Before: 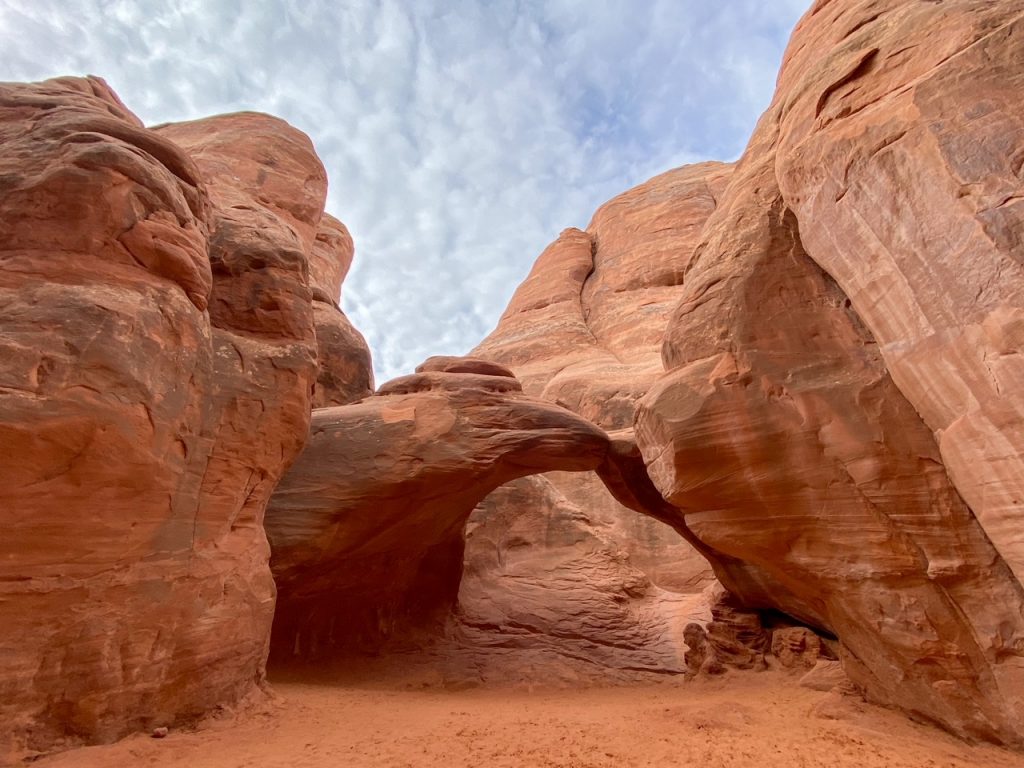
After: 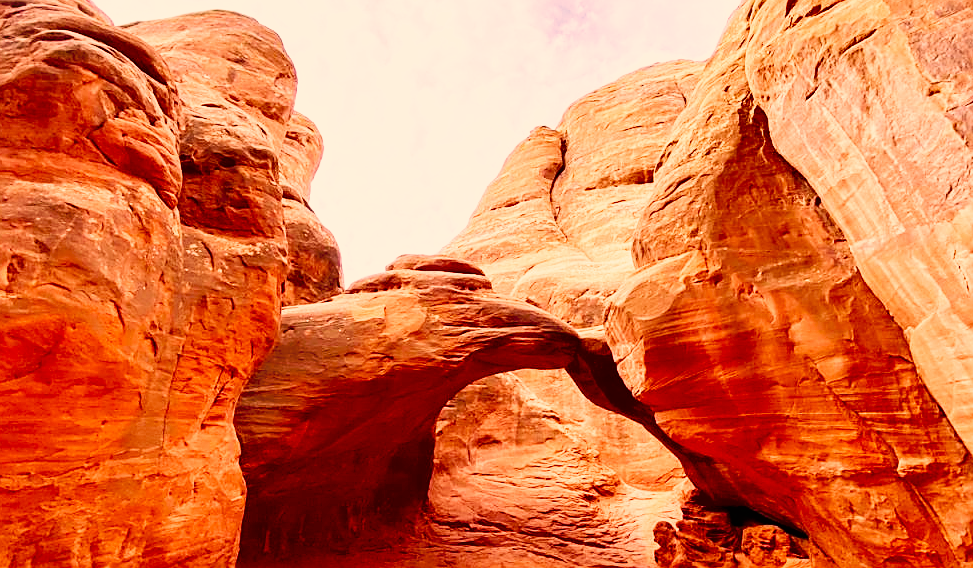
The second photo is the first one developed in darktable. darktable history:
color correction: highlights a* 21.16, highlights b* 19.61
sharpen: on, module defaults
tone curve: curves: ch0 [(0, 0) (0.003, 0.004) (0.011, 0.005) (0.025, 0.014) (0.044, 0.037) (0.069, 0.059) (0.1, 0.096) (0.136, 0.116) (0.177, 0.133) (0.224, 0.177) (0.277, 0.255) (0.335, 0.319) (0.399, 0.385) (0.468, 0.457) (0.543, 0.545) (0.623, 0.621) (0.709, 0.705) (0.801, 0.801) (0.898, 0.901) (1, 1)], preserve colors none
base curve: curves: ch0 [(0, 0) (0.007, 0.004) (0.027, 0.03) (0.046, 0.07) (0.207, 0.54) (0.442, 0.872) (0.673, 0.972) (1, 1)], preserve colors none
shadows and highlights: white point adjustment 1, soften with gaussian
crop and rotate: left 2.991%, top 13.302%, right 1.981%, bottom 12.636%
